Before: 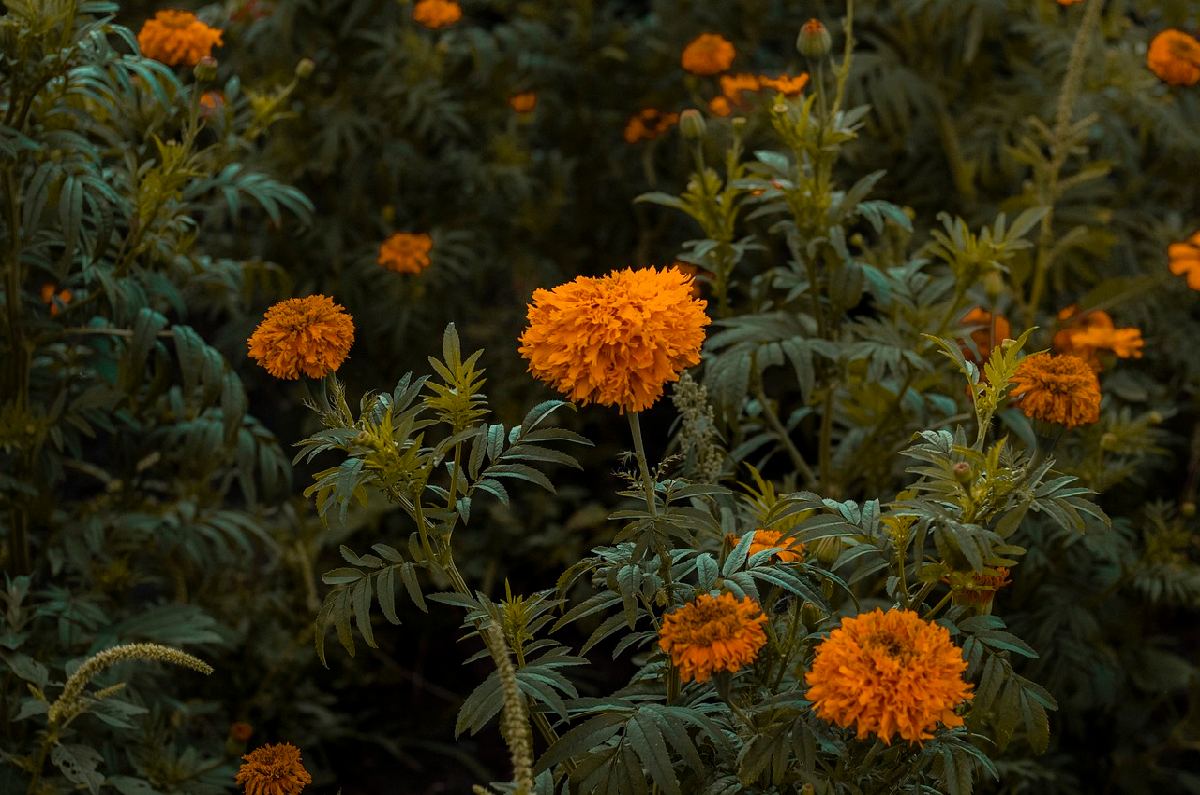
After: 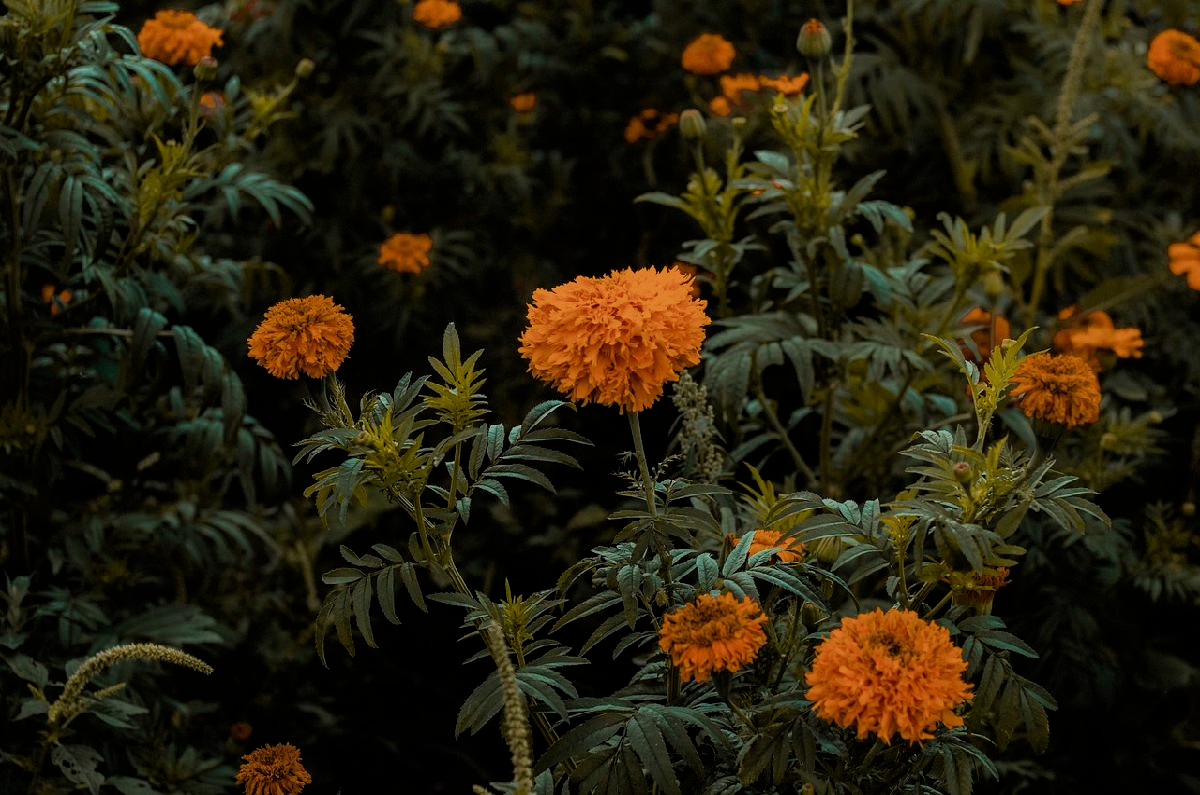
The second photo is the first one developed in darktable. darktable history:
filmic rgb: black relative exposure -7.16 EV, white relative exposure 5.36 EV, hardness 3.02
